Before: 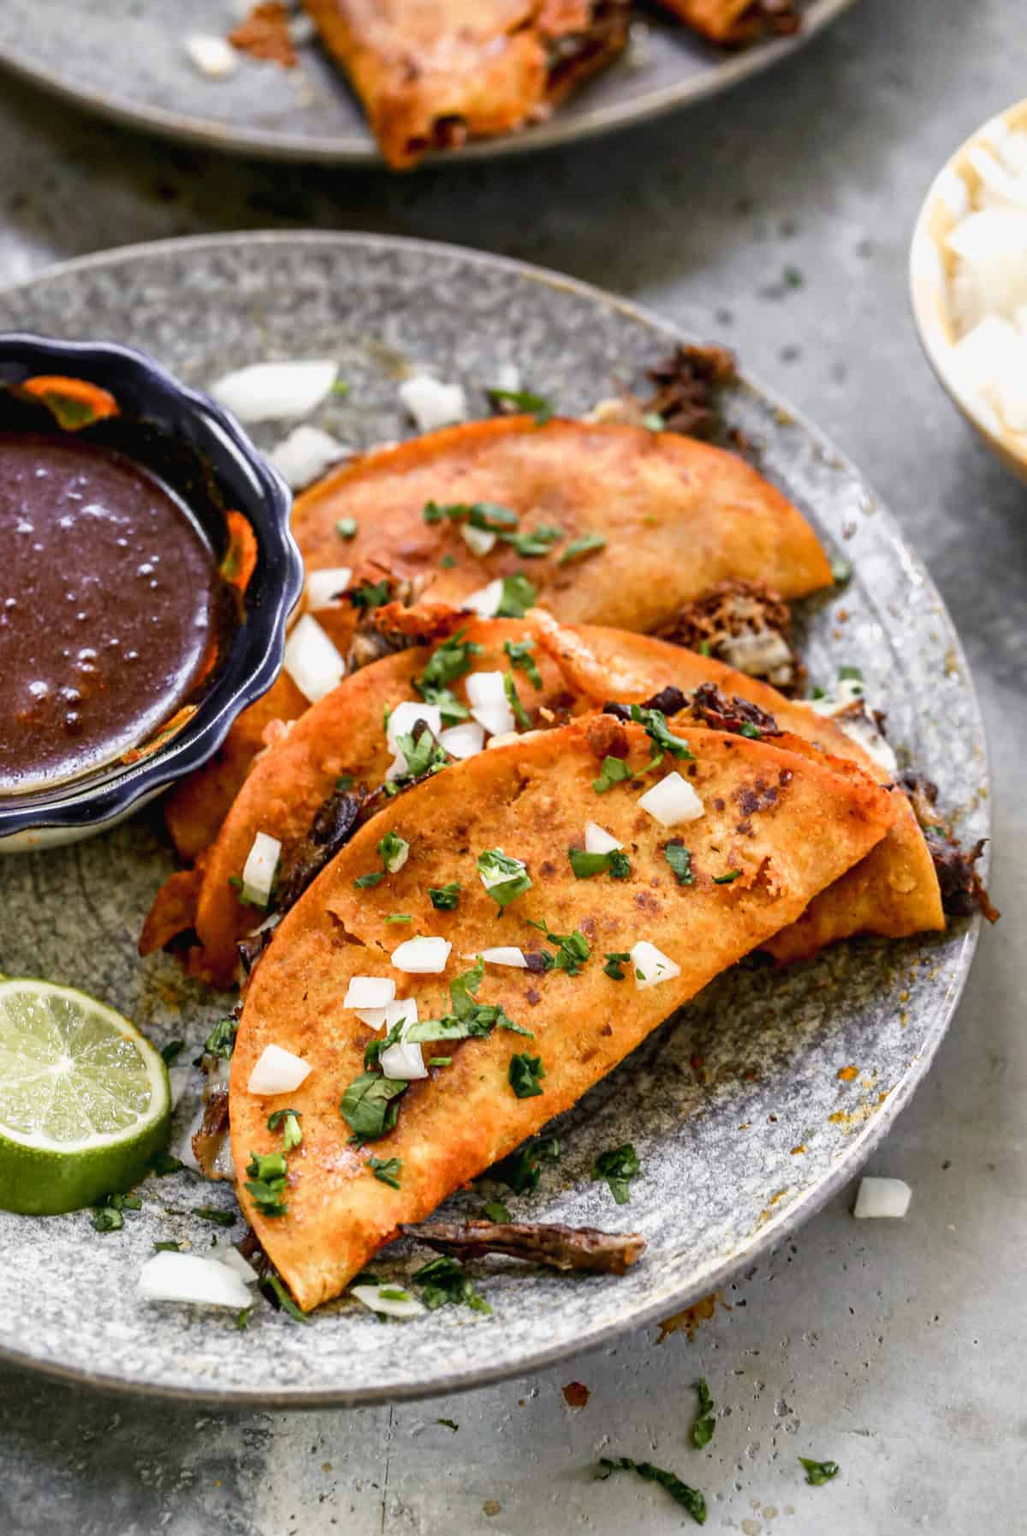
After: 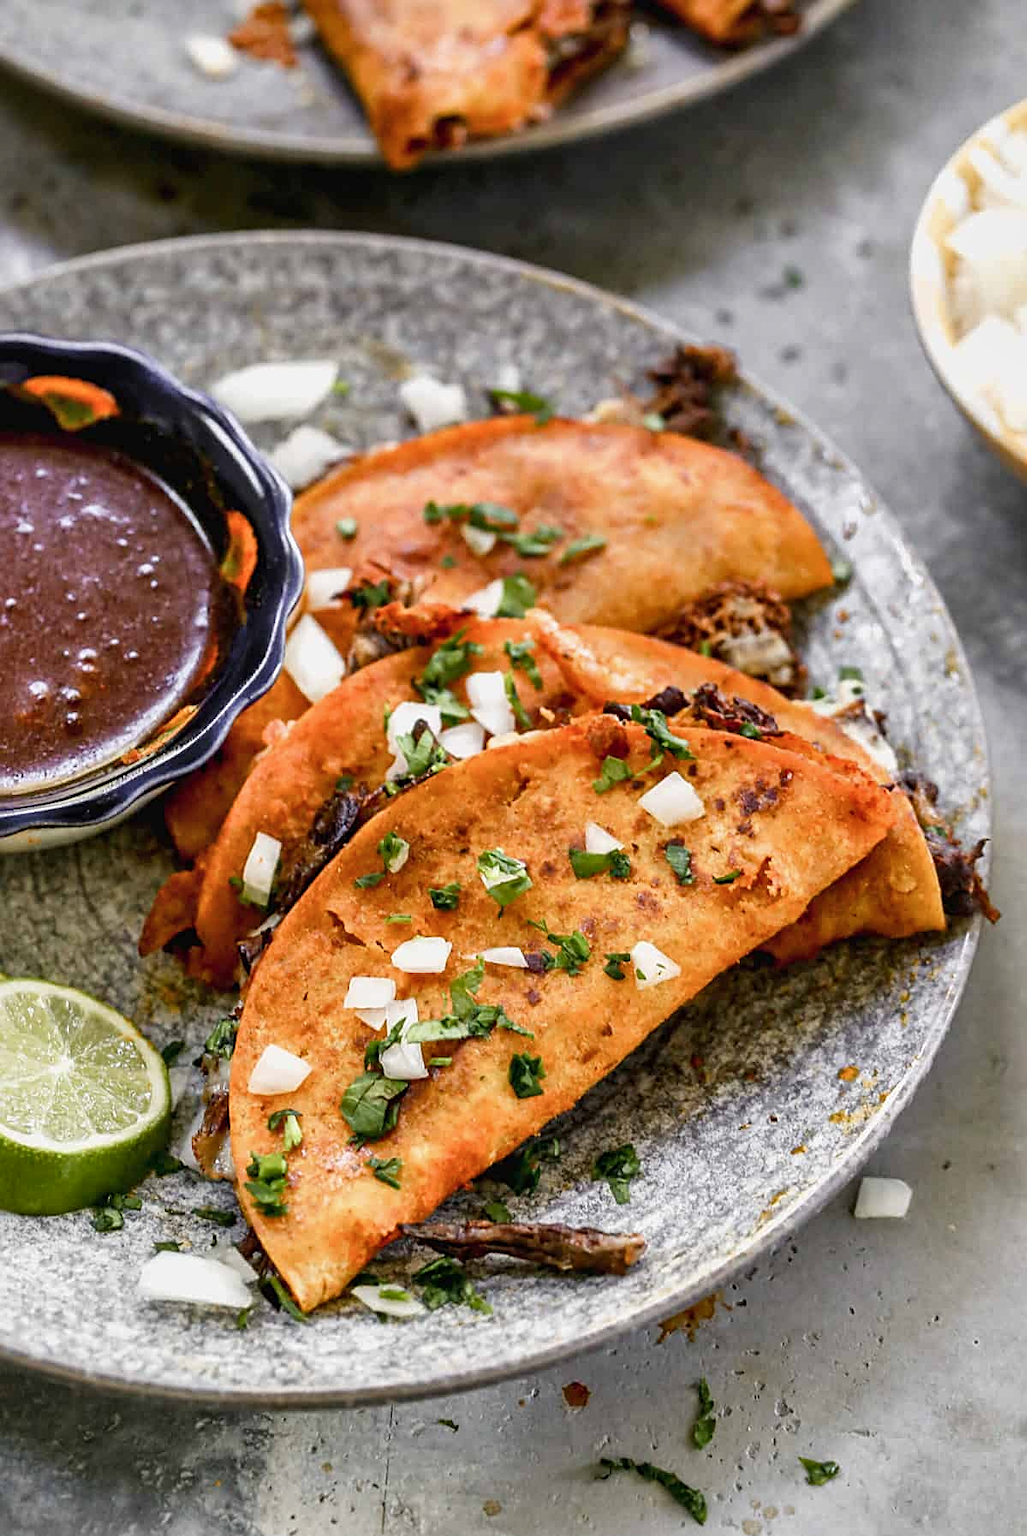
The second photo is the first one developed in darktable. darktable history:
sharpen: on, module defaults
shadows and highlights: shadows 49.47, highlights -41.66, highlights color adjustment 78.23%, soften with gaussian
color balance rgb: perceptual saturation grading › global saturation -1.55%, perceptual saturation grading › highlights -7.212%, perceptual saturation grading › mid-tones 8.478%, perceptual saturation grading › shadows 3.431%, perceptual brilliance grading › global brilliance 2.195%, perceptual brilliance grading › highlights -3.503%
